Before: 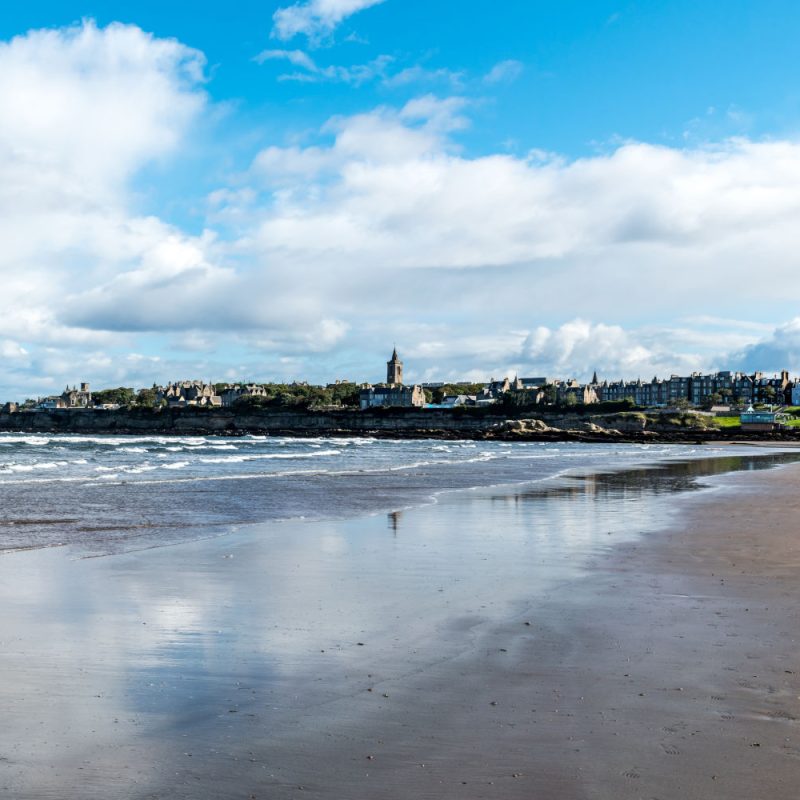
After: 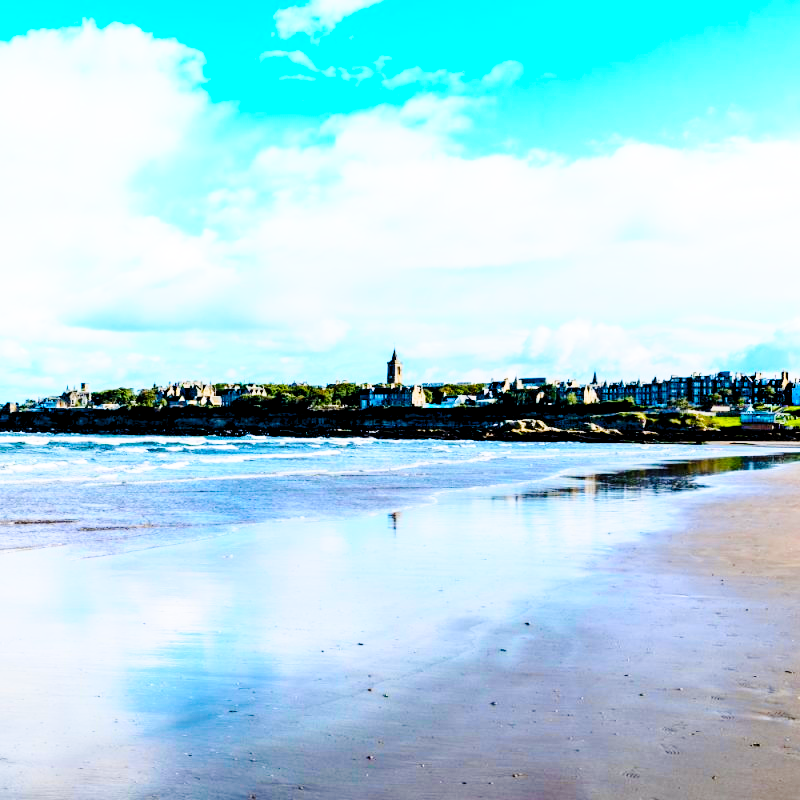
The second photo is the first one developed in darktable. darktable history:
levels: levels [0.031, 0.5, 0.969]
tone curve: curves: ch0 [(0, 0.011) (0.139, 0.106) (0.295, 0.271) (0.499, 0.523) (0.739, 0.782) (0.857, 0.879) (1, 0.967)]; ch1 [(0, 0) (0.272, 0.249) (0.388, 0.385) (0.469, 0.456) (0.495, 0.497) (0.524, 0.518) (0.602, 0.623) (0.725, 0.779) (1, 1)]; ch2 [(0, 0) (0.125, 0.089) (0.353, 0.329) (0.443, 0.408) (0.502, 0.499) (0.548, 0.549) (0.608, 0.635) (1, 1)], color space Lab, independent channels, preserve colors none
base curve: curves: ch0 [(0, 0) (0.028, 0.03) (0.121, 0.232) (0.46, 0.748) (0.859, 0.968) (1, 1)], preserve colors none
tone equalizer: edges refinement/feathering 500, mask exposure compensation -1.57 EV, preserve details no
shadows and highlights: shadows -23.1, highlights 45.43, soften with gaussian
color balance rgb: global offset › luminance -0.854%, perceptual saturation grading › global saturation 20%, perceptual saturation grading › highlights -25.44%, perceptual saturation grading › shadows 50.204%, global vibrance 34.753%
